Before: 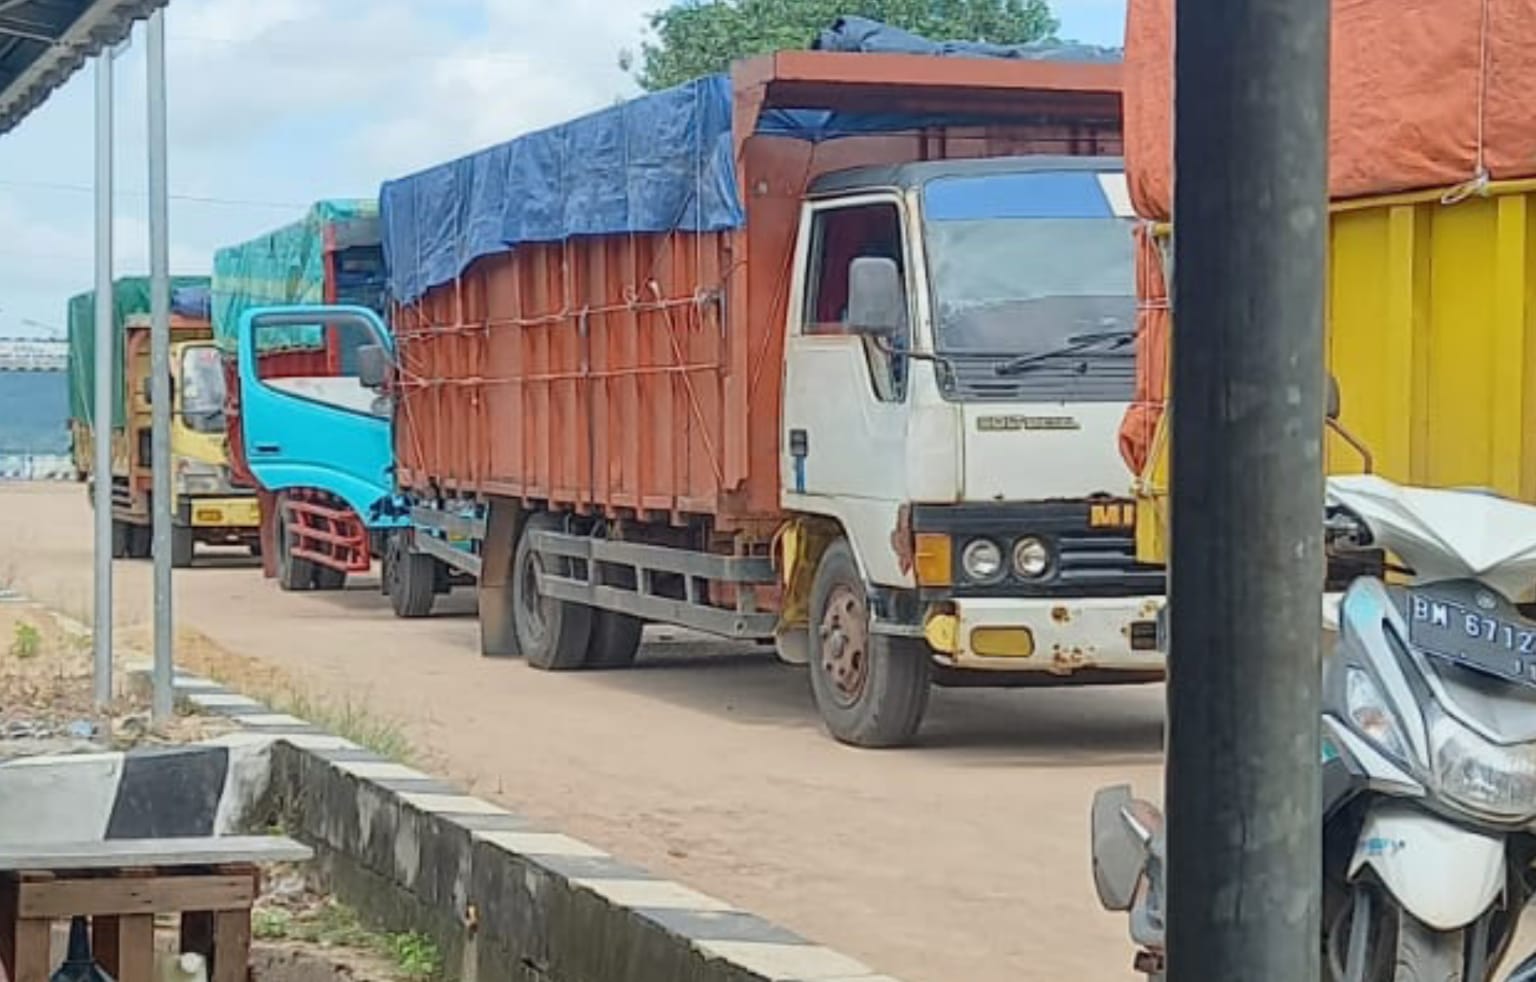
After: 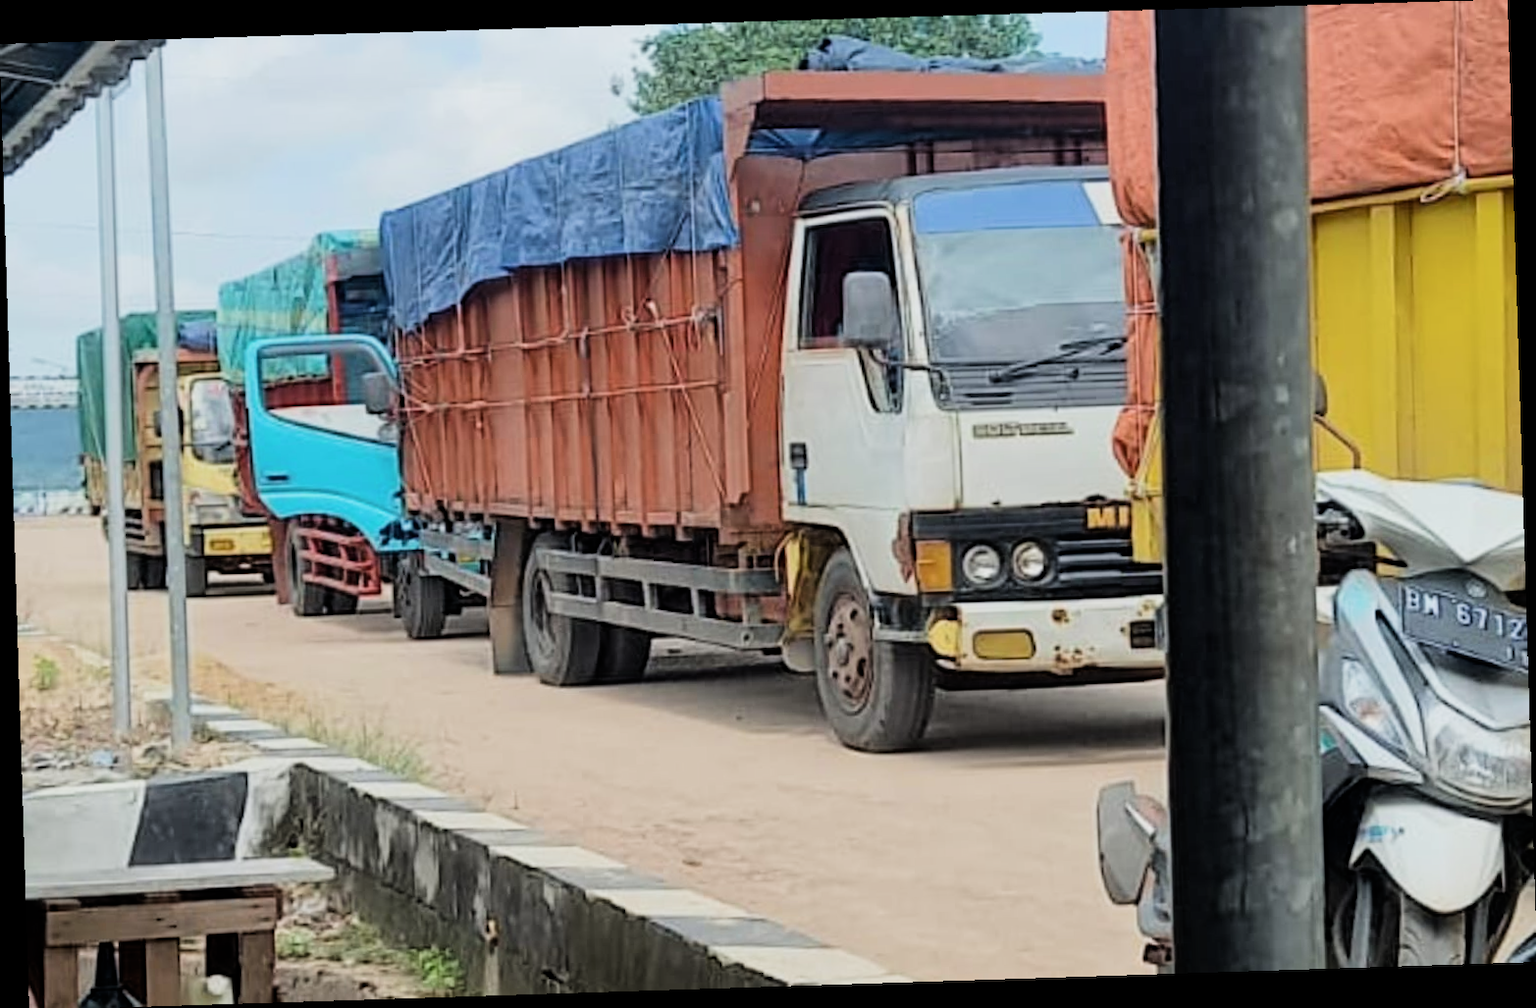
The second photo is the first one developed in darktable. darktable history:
rotate and perspective: rotation -1.77°, lens shift (horizontal) 0.004, automatic cropping off
filmic rgb: black relative exposure -5 EV, white relative exposure 3.5 EV, hardness 3.19, contrast 1.4, highlights saturation mix -30%
